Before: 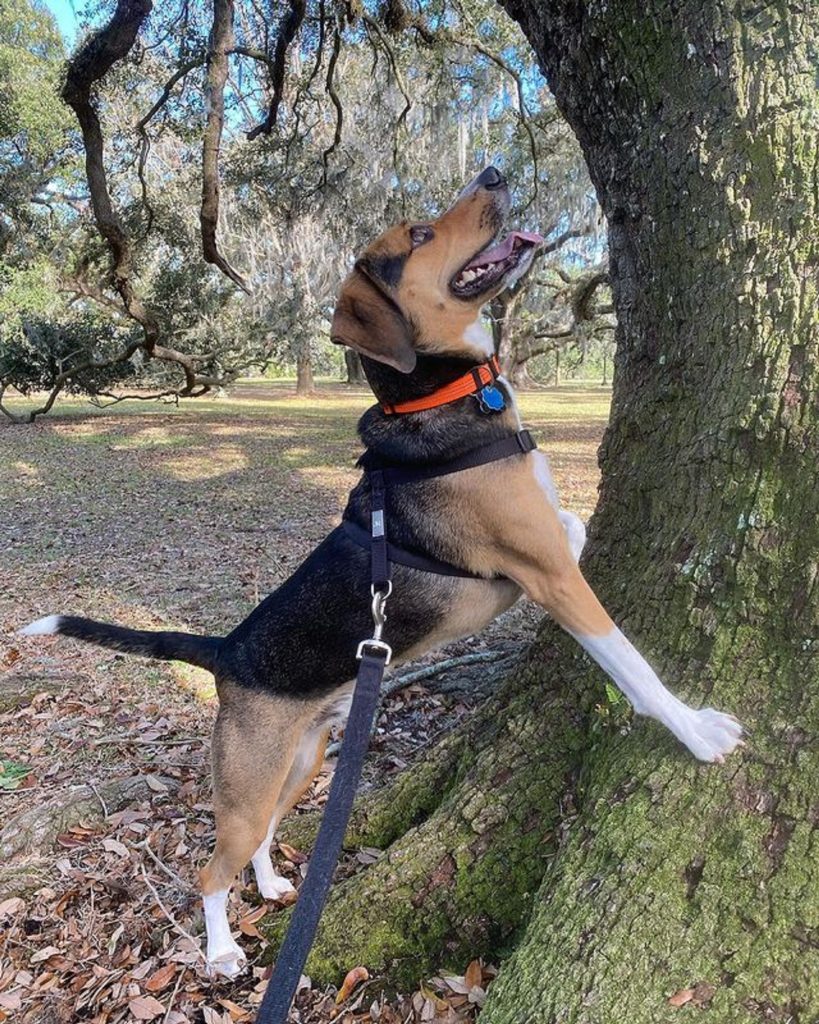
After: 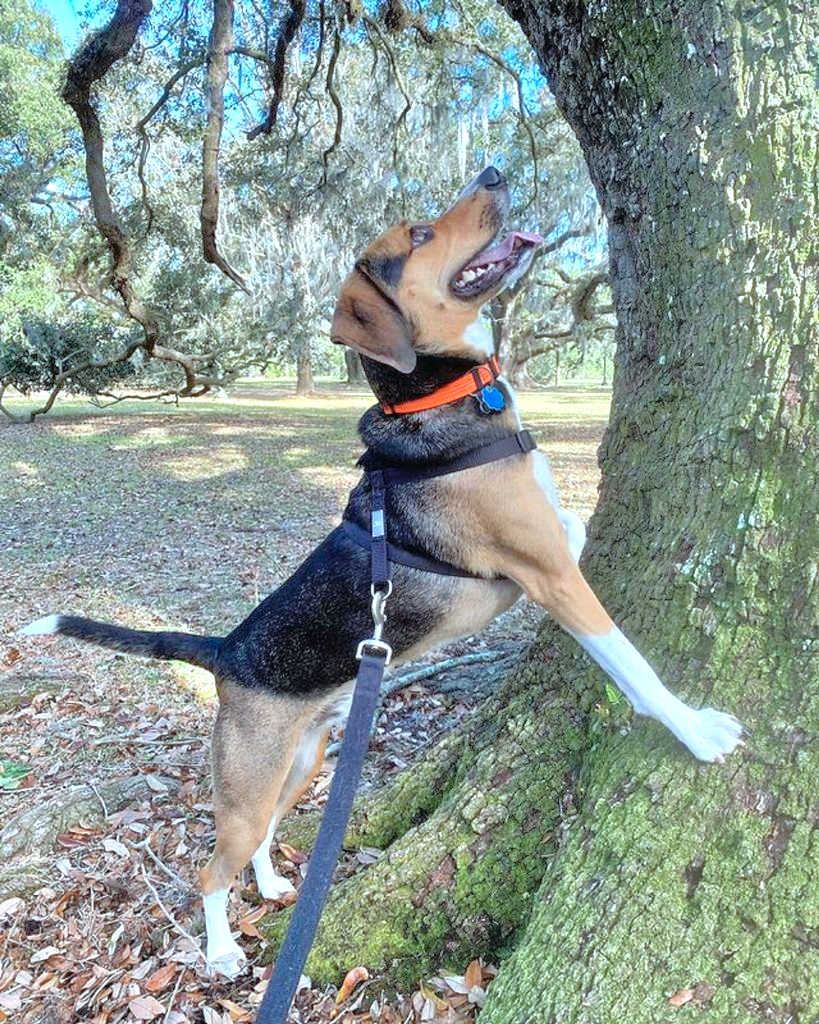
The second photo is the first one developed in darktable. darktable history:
tone equalizer: -7 EV 0.15 EV, -6 EV 0.6 EV, -5 EV 1.15 EV, -4 EV 1.33 EV, -3 EV 1.15 EV, -2 EV 0.6 EV, -1 EV 0.15 EV, mask exposure compensation -0.5 EV
color correction: highlights a* -10.04, highlights b* -10.37
exposure: black level correction 0, exposure 0.5 EV, compensate exposure bias true, compensate highlight preservation false
